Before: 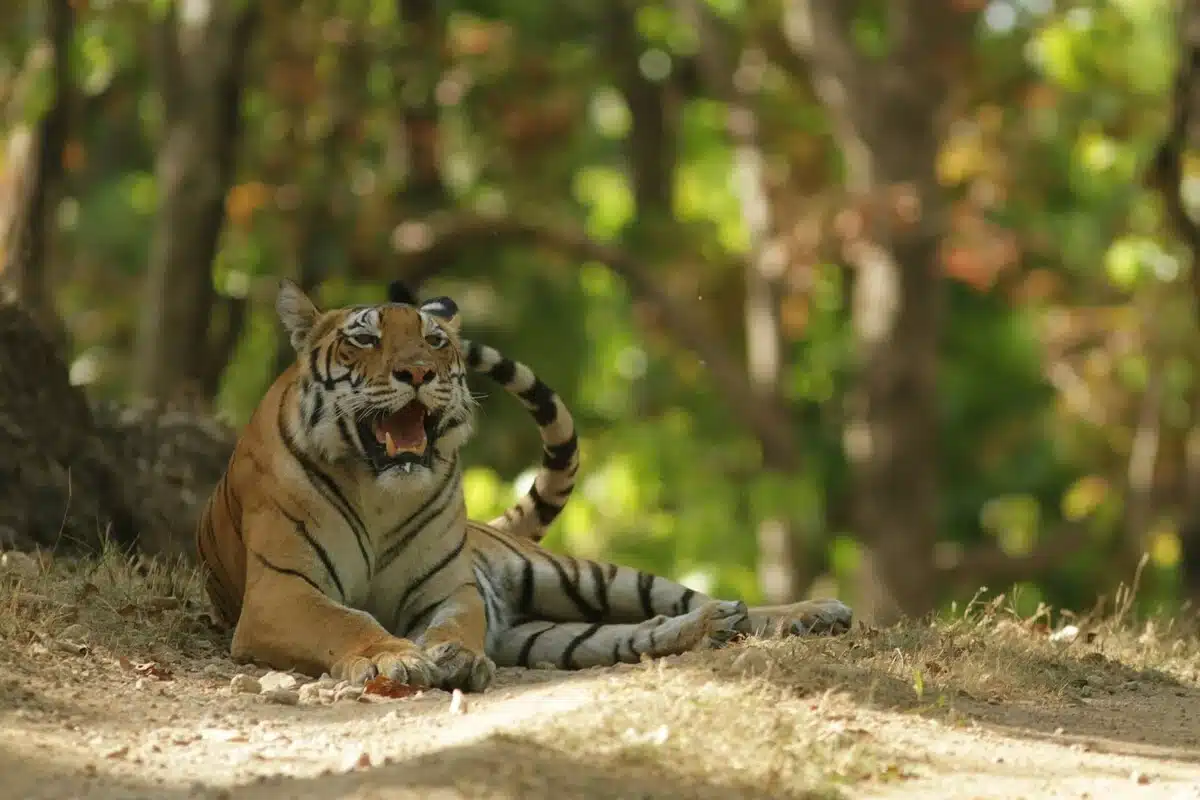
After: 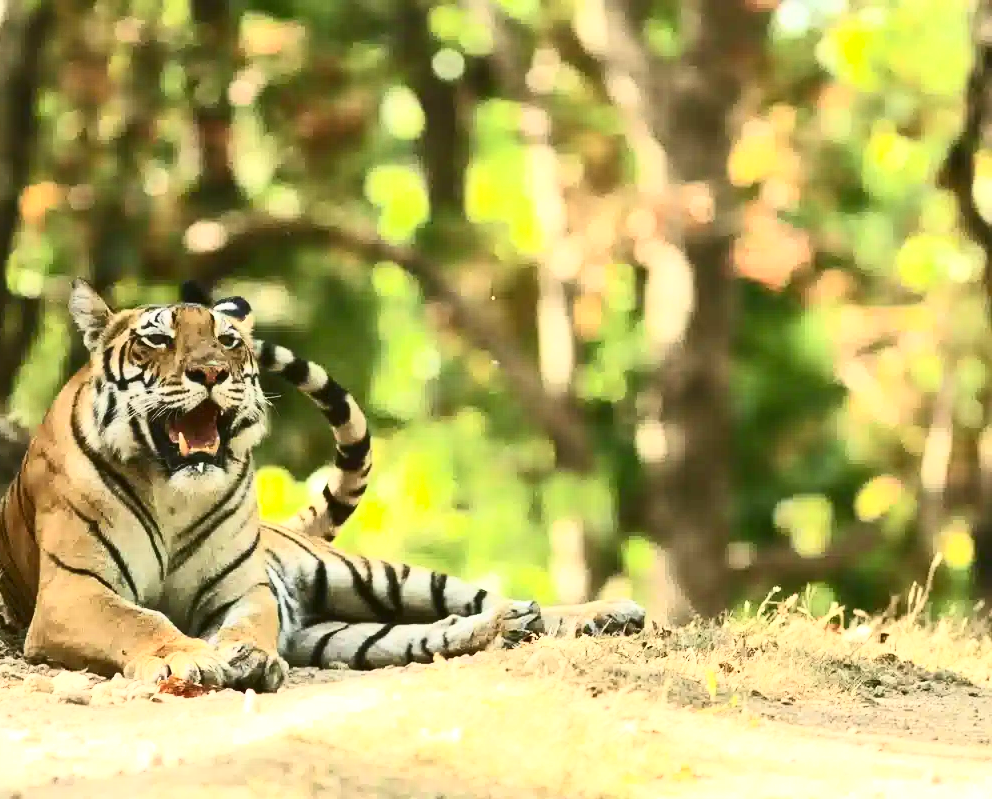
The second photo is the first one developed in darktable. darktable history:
crop: left 17.267%, bottom 0.039%
contrast brightness saturation: contrast 0.639, brightness 0.337, saturation 0.148
exposure: exposure 0.814 EV, compensate highlight preservation false
